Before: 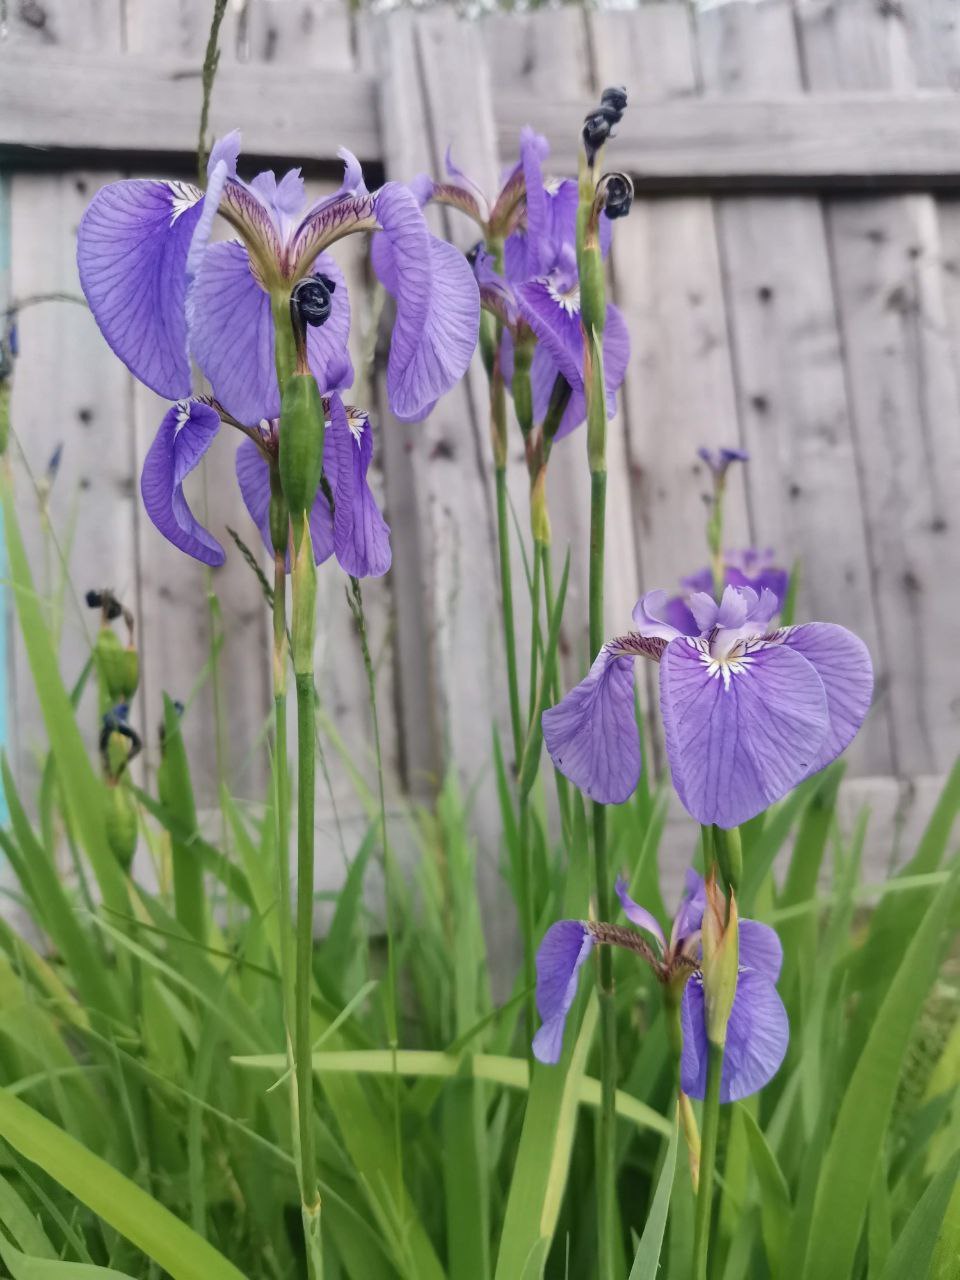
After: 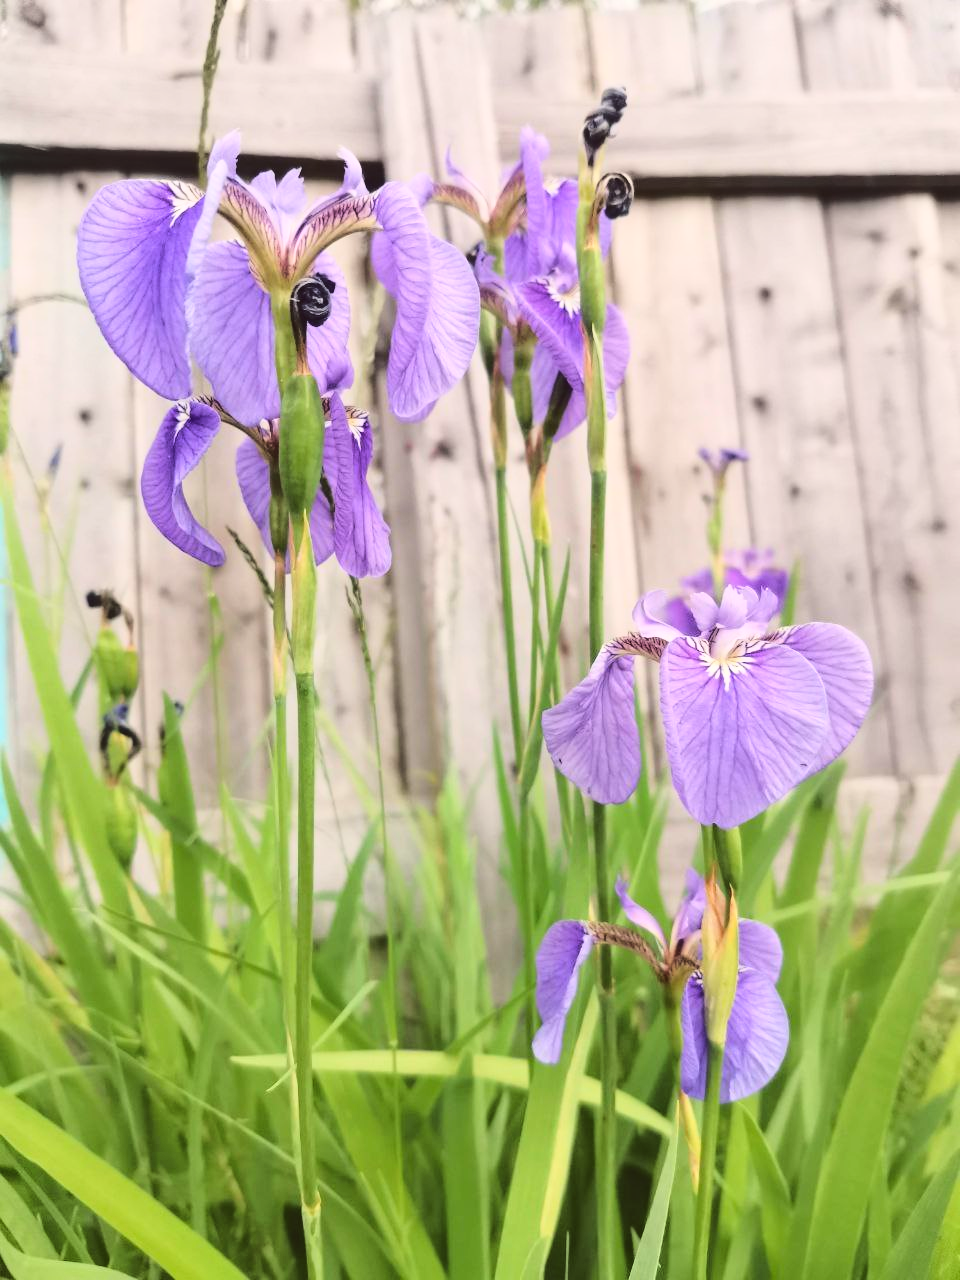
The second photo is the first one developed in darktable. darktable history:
color balance: lift [1.005, 1.002, 0.998, 0.998], gamma [1, 1.021, 1.02, 0.979], gain [0.923, 1.066, 1.056, 0.934]
base curve: curves: ch0 [(0, 0) (0.032, 0.037) (0.105, 0.228) (0.435, 0.76) (0.856, 0.983) (1, 1)]
white balance: red 1.009, blue 1.027
